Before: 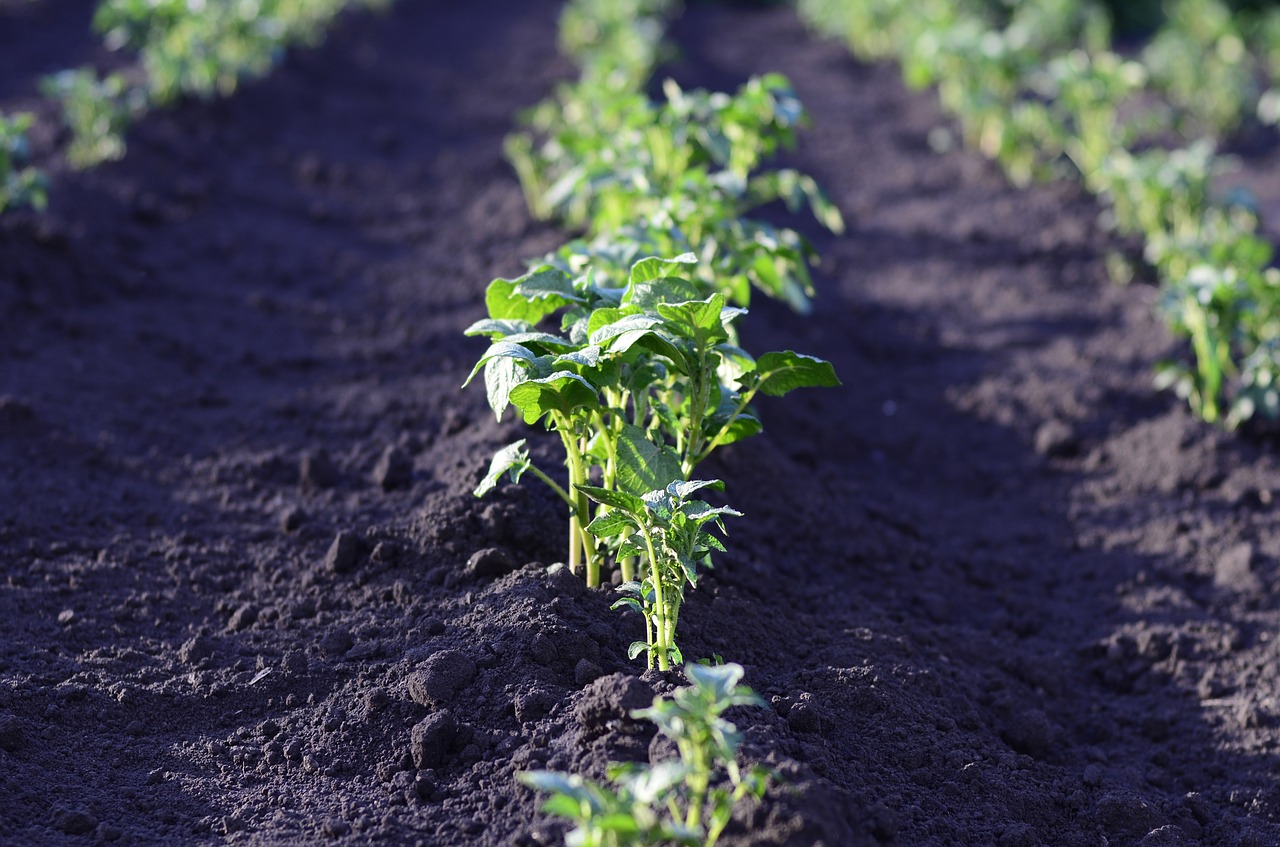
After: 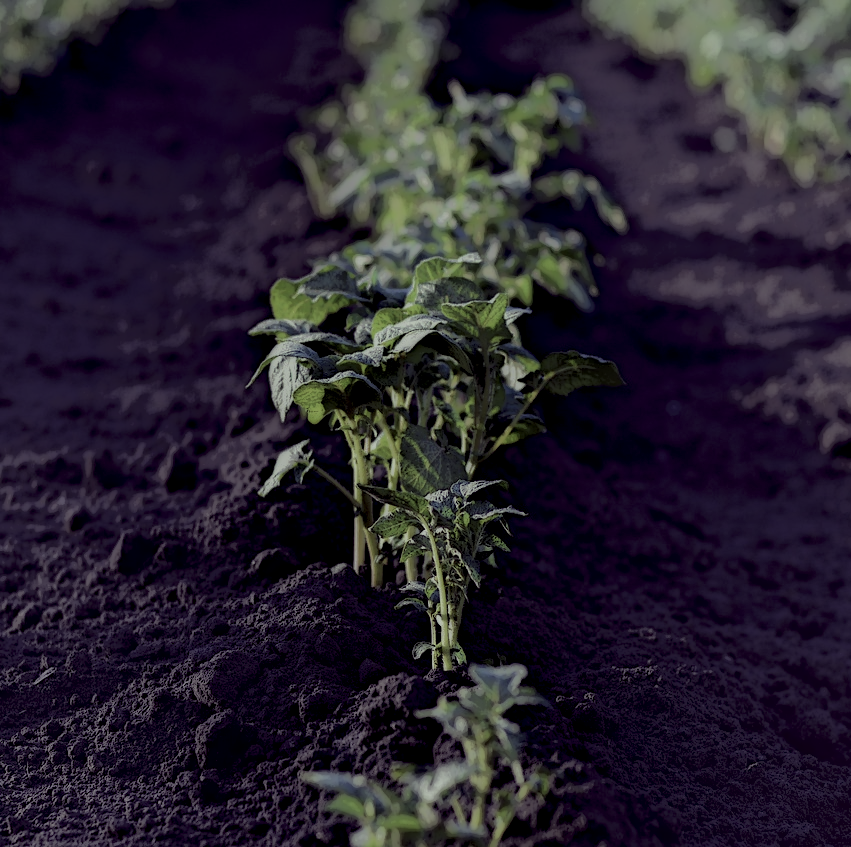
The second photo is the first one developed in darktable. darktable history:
local contrast: highlights 0%, shadows 198%, detail 164%, midtone range 0.001
crop: left 16.899%, right 16.556%
color correction: highlights a* -20.17, highlights b* 20.27, shadows a* 20.03, shadows b* -20.46, saturation 0.43
shadows and highlights: shadows 20.91, highlights -35.45, soften with gaussian
